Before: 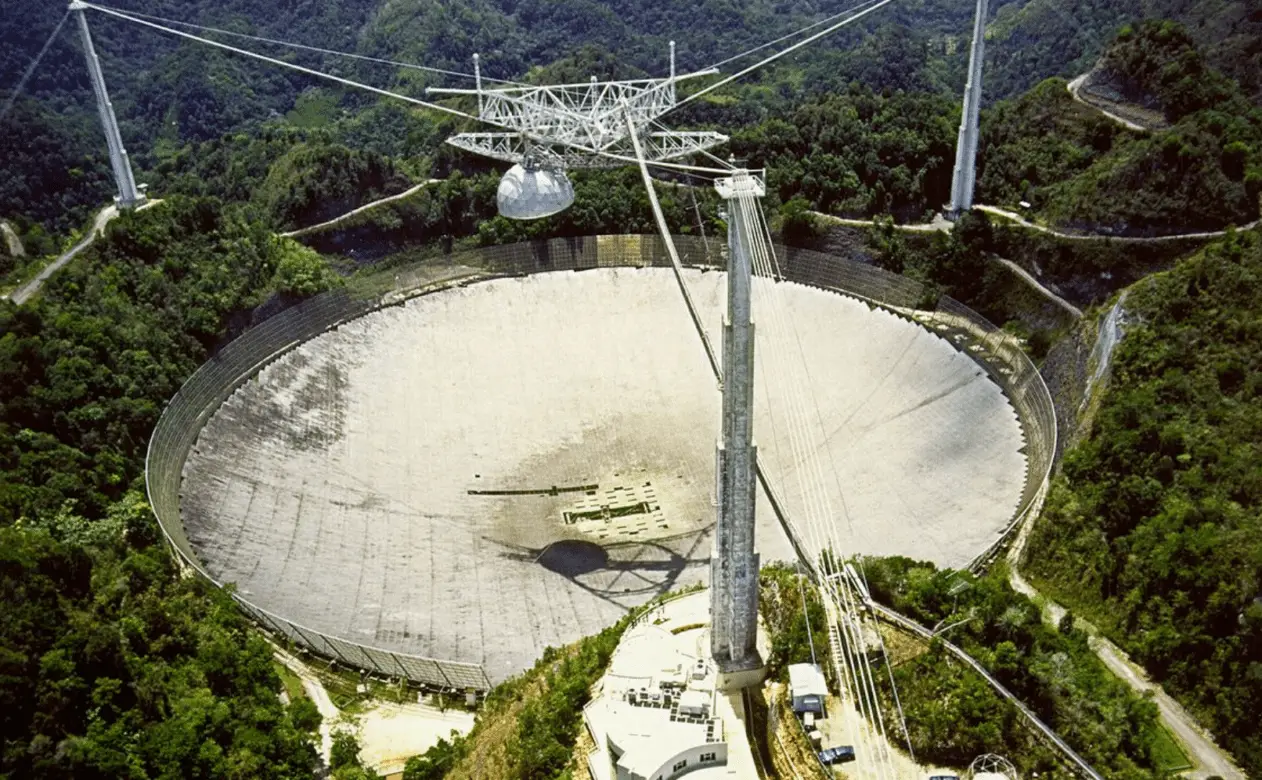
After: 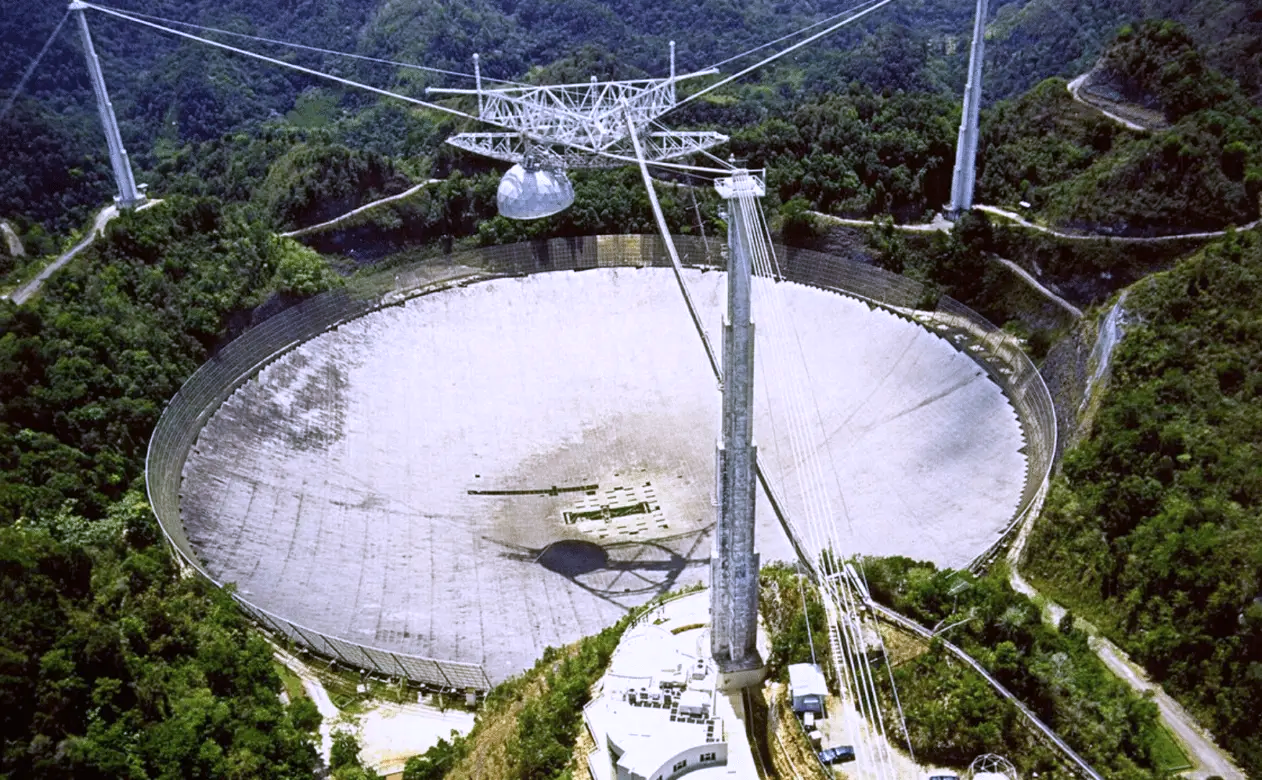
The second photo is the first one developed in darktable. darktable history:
color calibration: x 0.37, y 0.382, temperature 4313.32 K
white balance: red 1.066, blue 1.119
